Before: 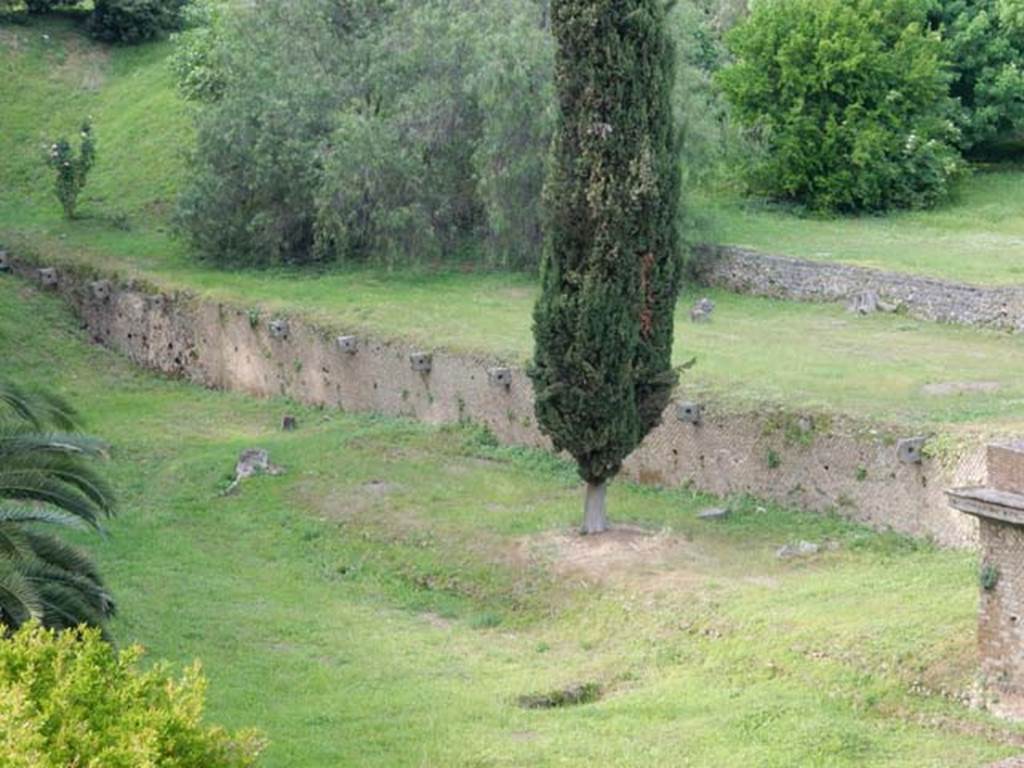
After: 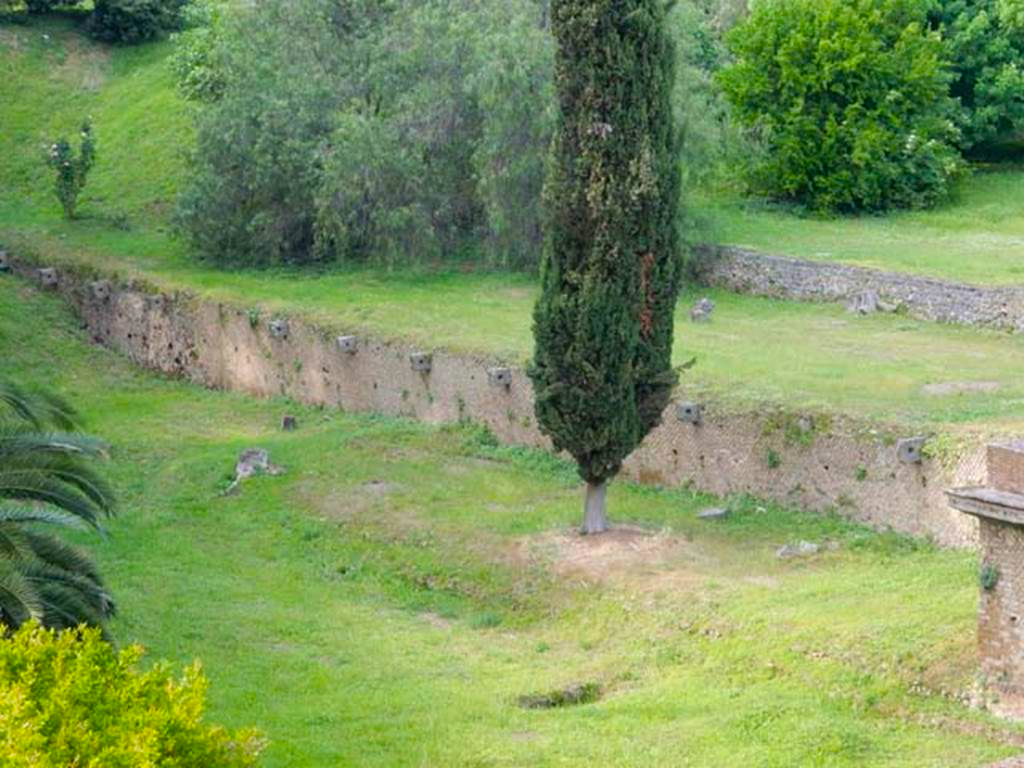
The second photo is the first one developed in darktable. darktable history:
color balance rgb: perceptual saturation grading › global saturation 30.886%, global vibrance 20%
